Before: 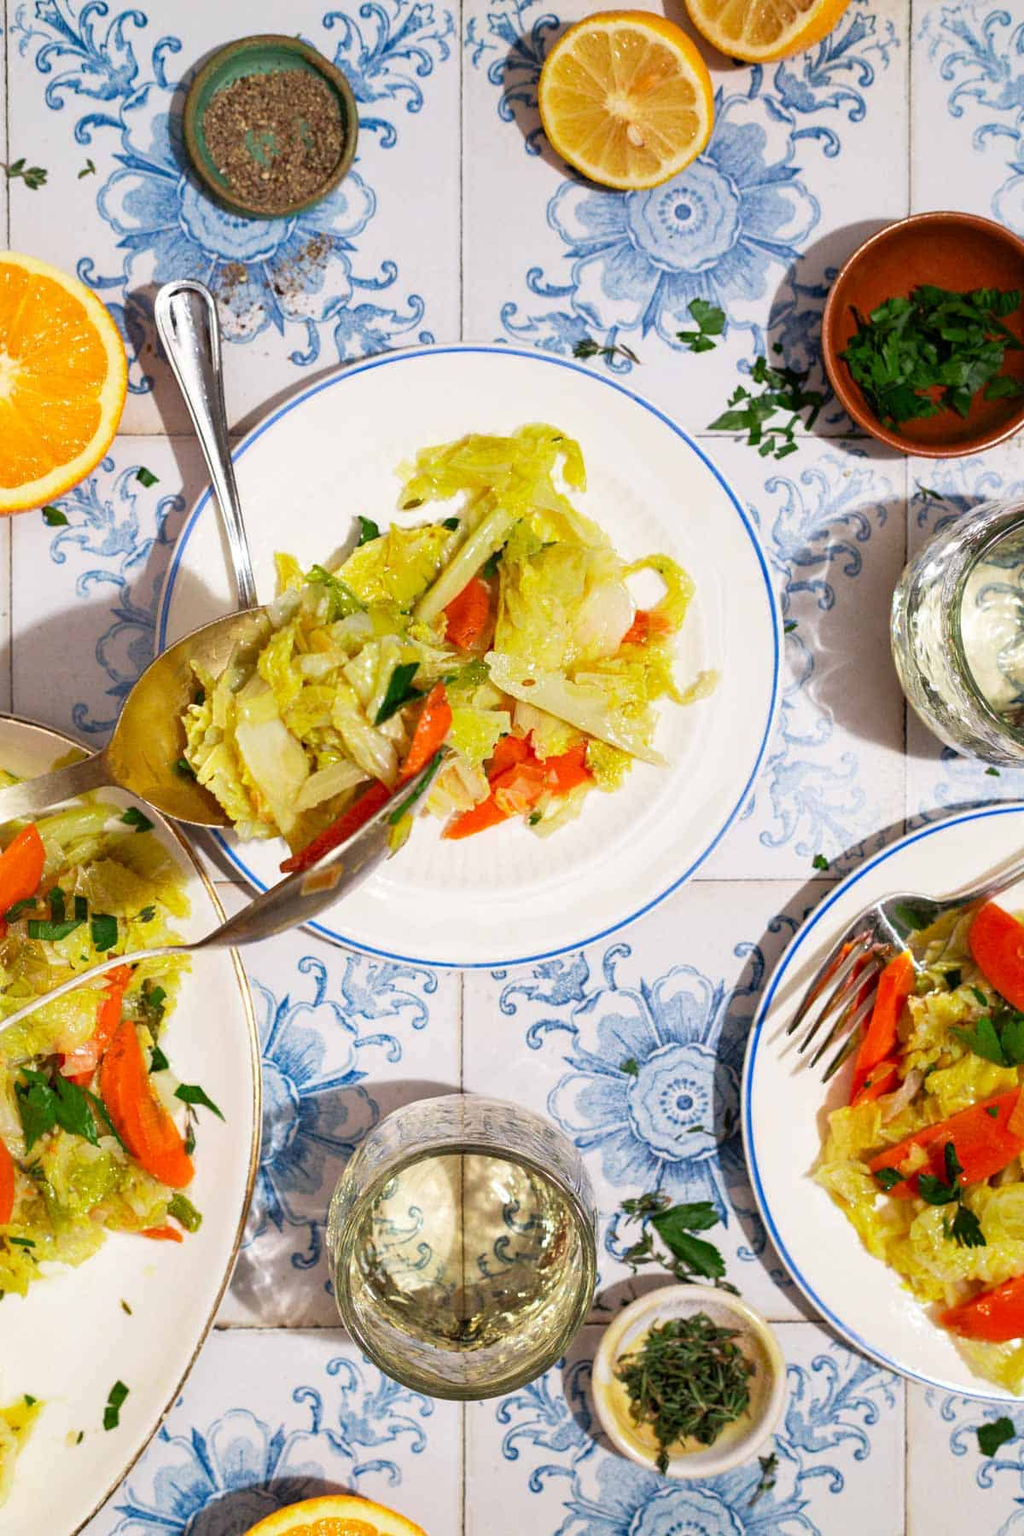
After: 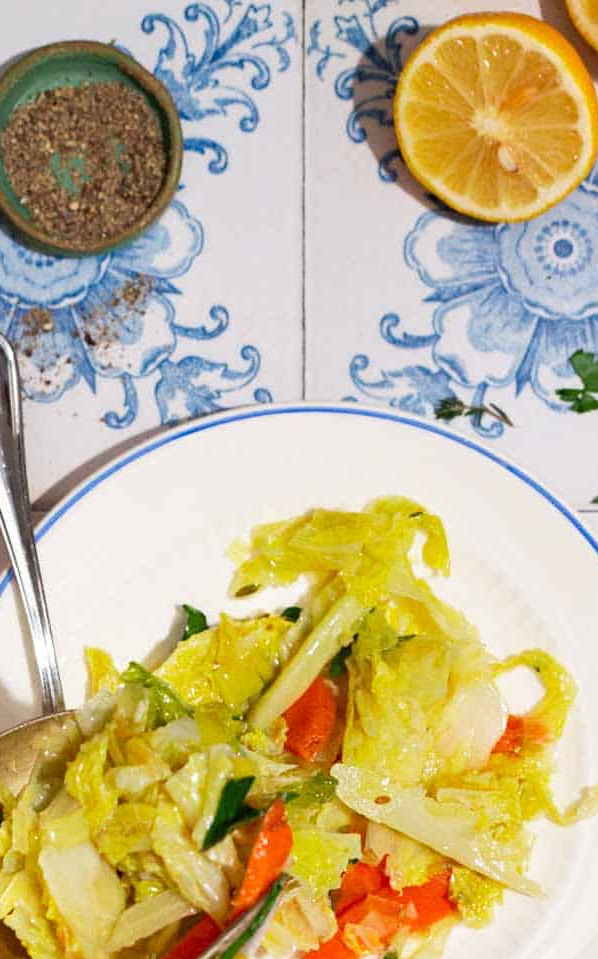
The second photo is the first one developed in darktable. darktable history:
crop: left 19.751%, right 30.391%, bottom 46.675%
